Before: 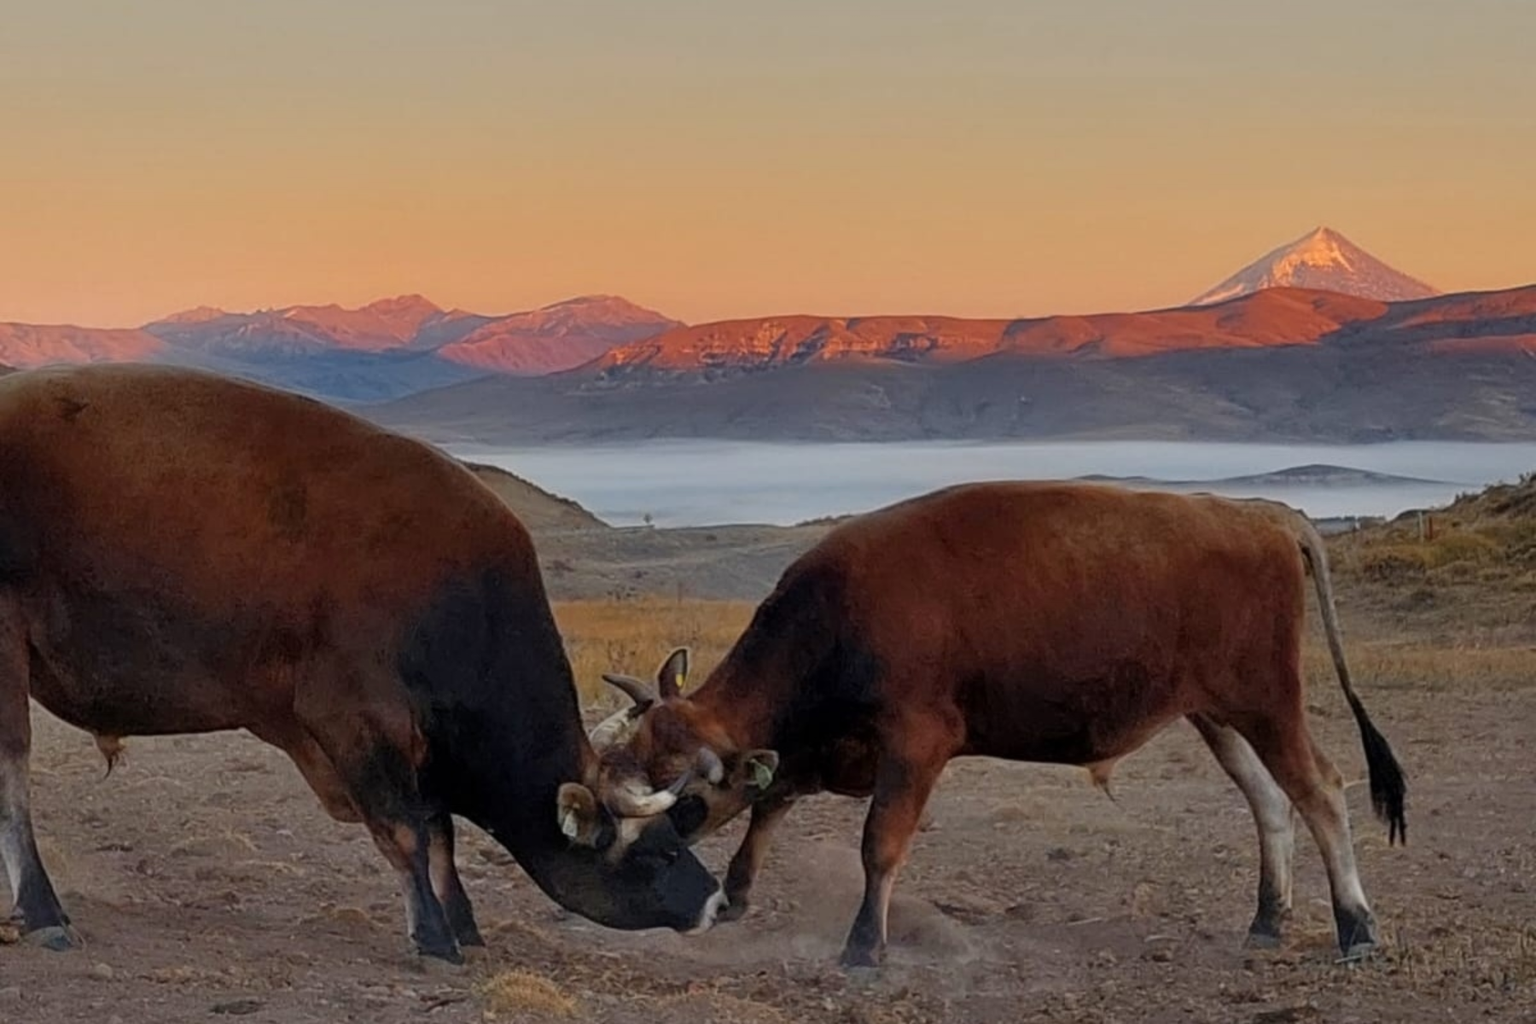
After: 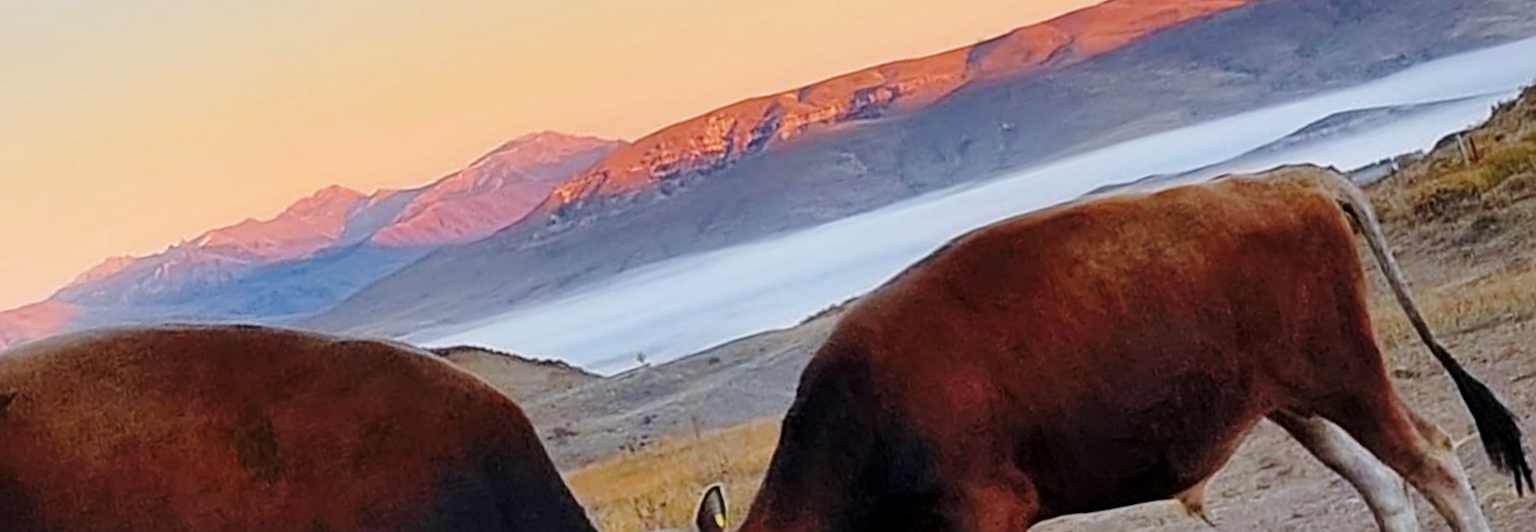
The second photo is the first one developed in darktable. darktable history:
base curve: curves: ch0 [(0, 0) (0.028, 0.03) (0.121, 0.232) (0.46, 0.748) (0.859, 0.968) (1, 1)], preserve colors none
tone equalizer: on, module defaults
crop and rotate: top 8.293%, bottom 20.996%
sharpen: on, module defaults
rotate and perspective: rotation -14.8°, crop left 0.1, crop right 0.903, crop top 0.25, crop bottom 0.748
white balance: red 0.954, blue 1.079
